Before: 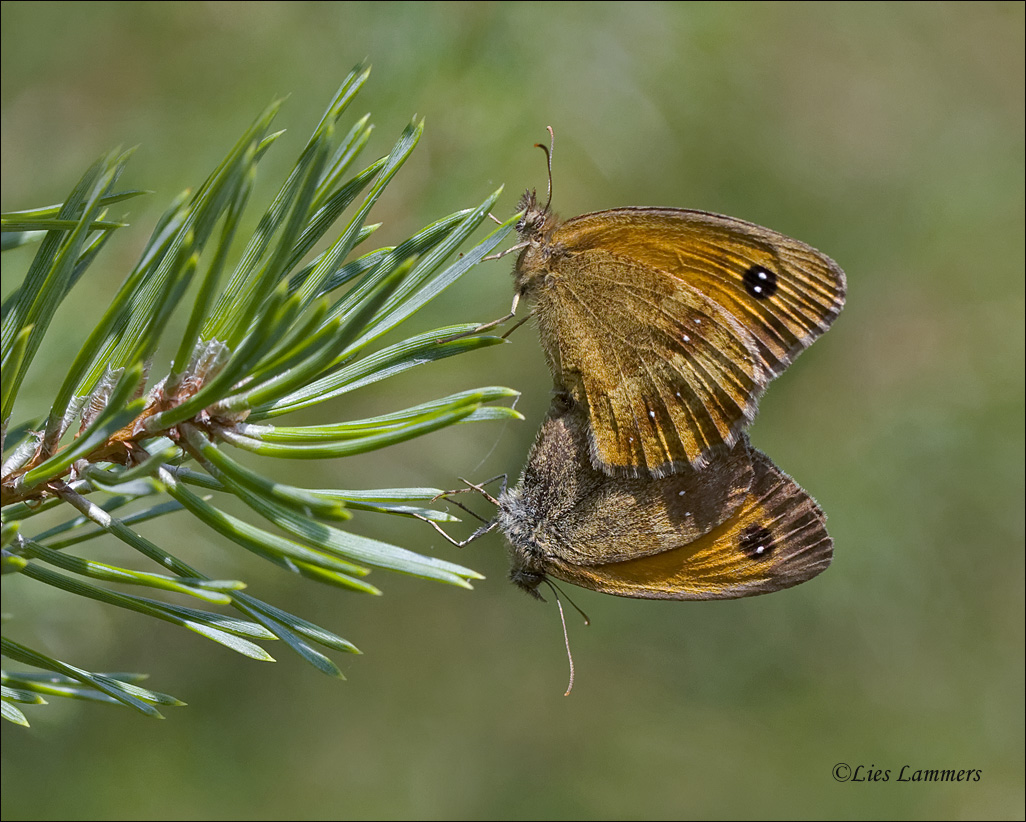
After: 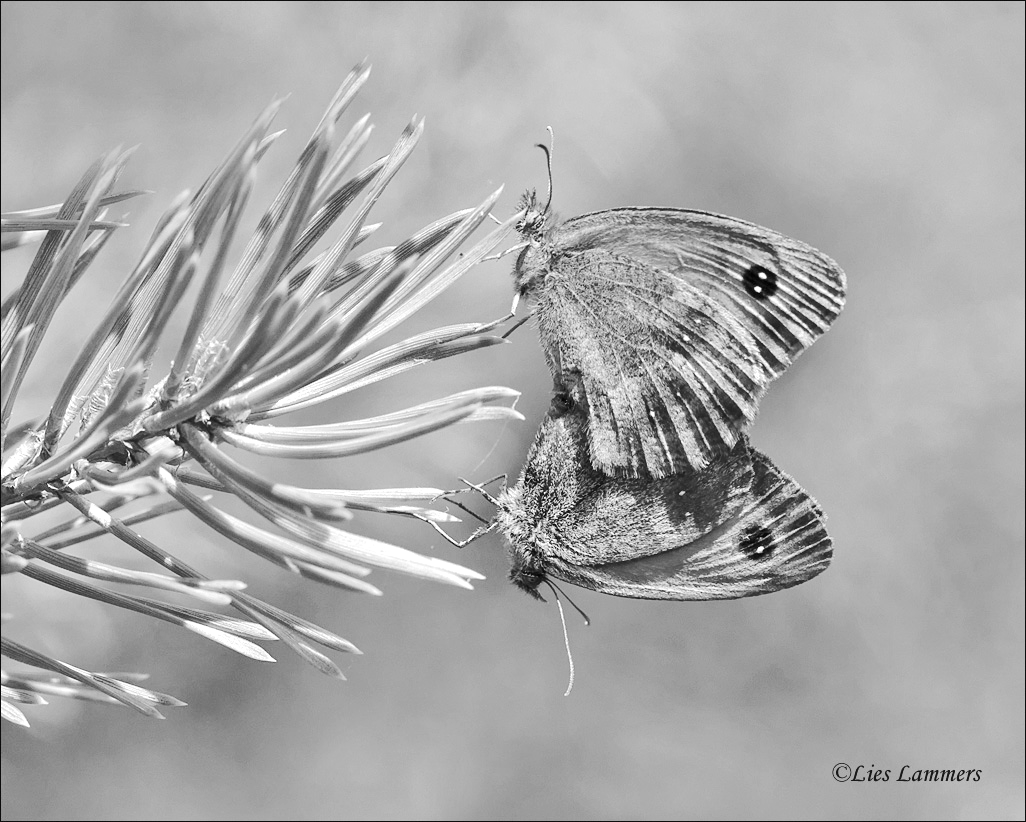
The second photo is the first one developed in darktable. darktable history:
exposure: black level correction 0, exposure 0.68 EV, compensate exposure bias true, compensate highlight preservation false
rgb curve: curves: ch0 [(0, 0) (0.284, 0.292) (0.505, 0.644) (1, 1)]; ch1 [(0, 0) (0.284, 0.292) (0.505, 0.644) (1, 1)]; ch2 [(0, 0) (0.284, 0.292) (0.505, 0.644) (1, 1)], compensate middle gray true
white balance: red 0.986, blue 1.01
monochrome: on, module defaults
